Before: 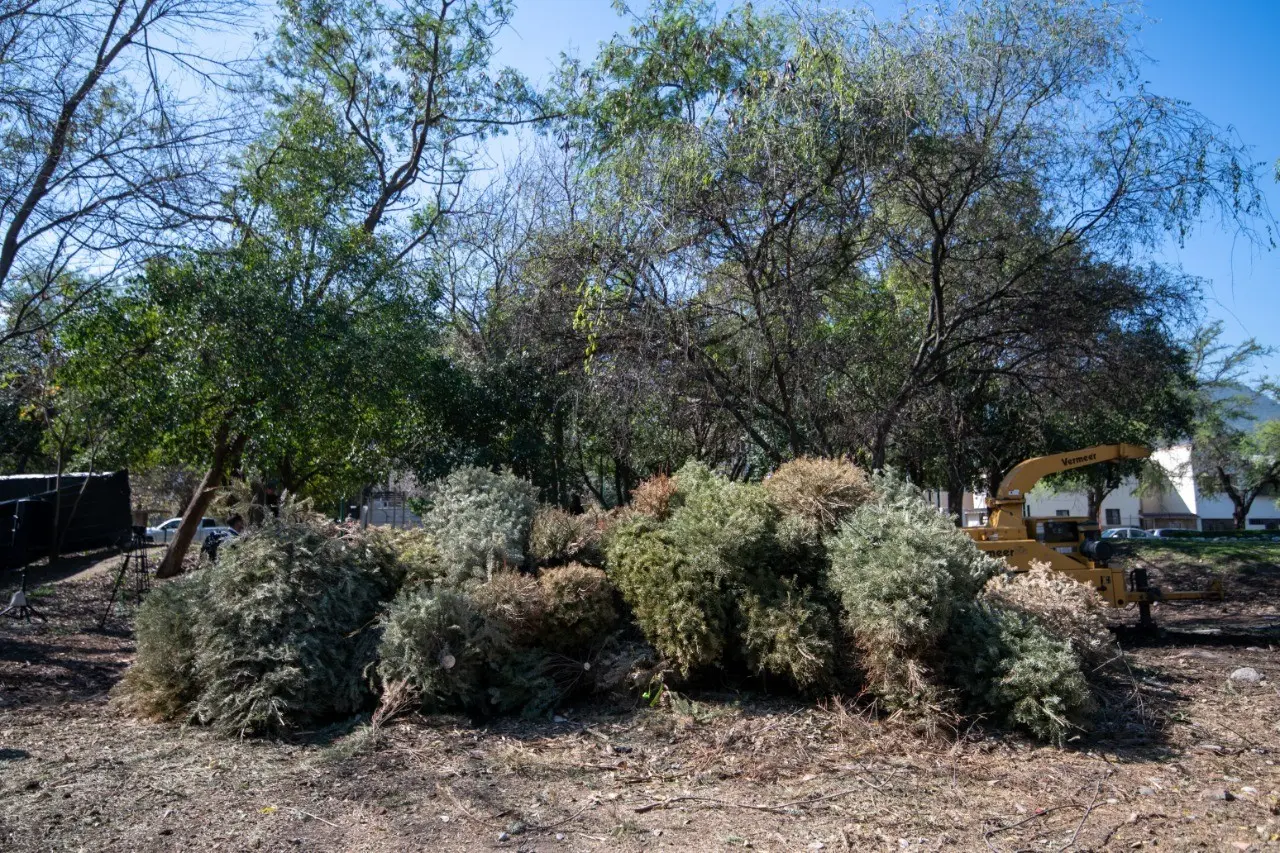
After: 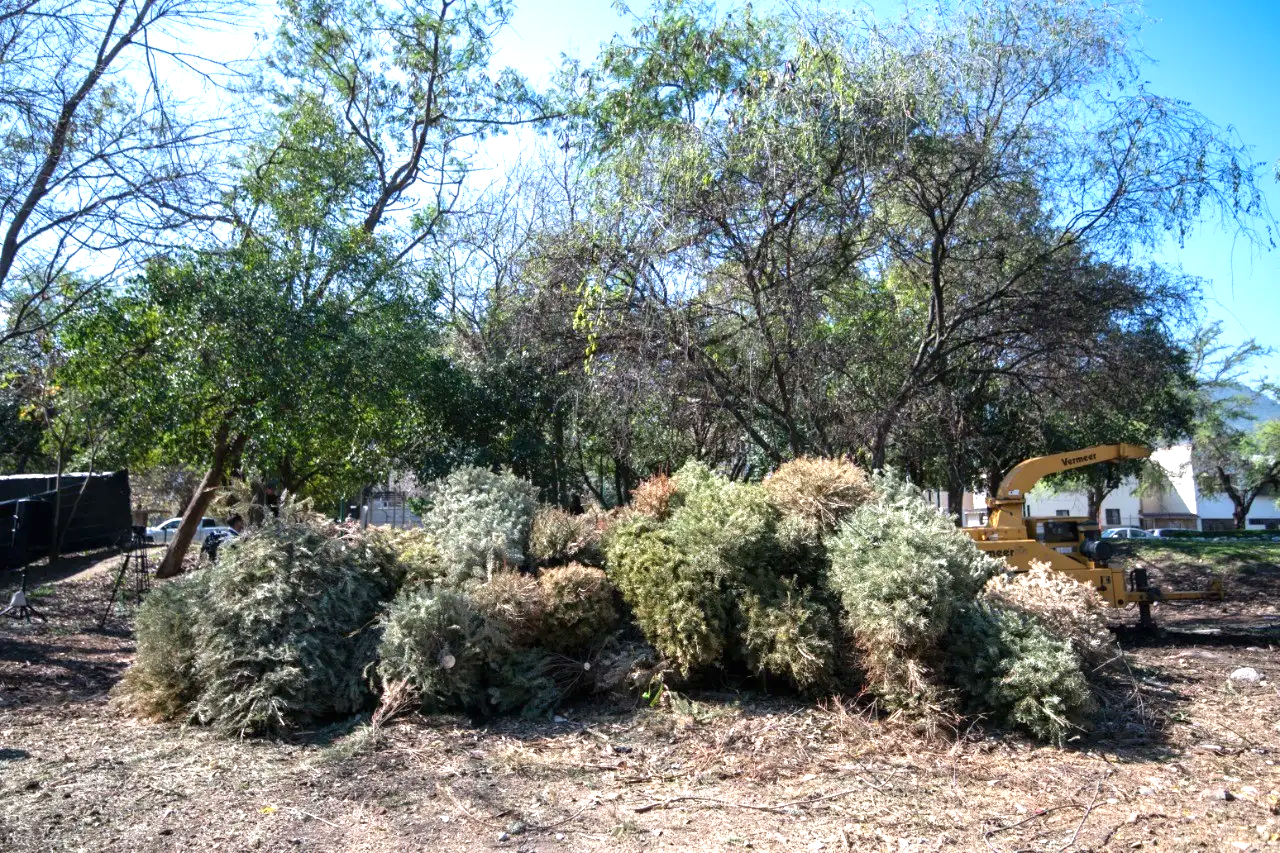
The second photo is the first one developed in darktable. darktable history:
exposure: black level correction 0, exposure 0.95 EV, compensate highlight preservation false
